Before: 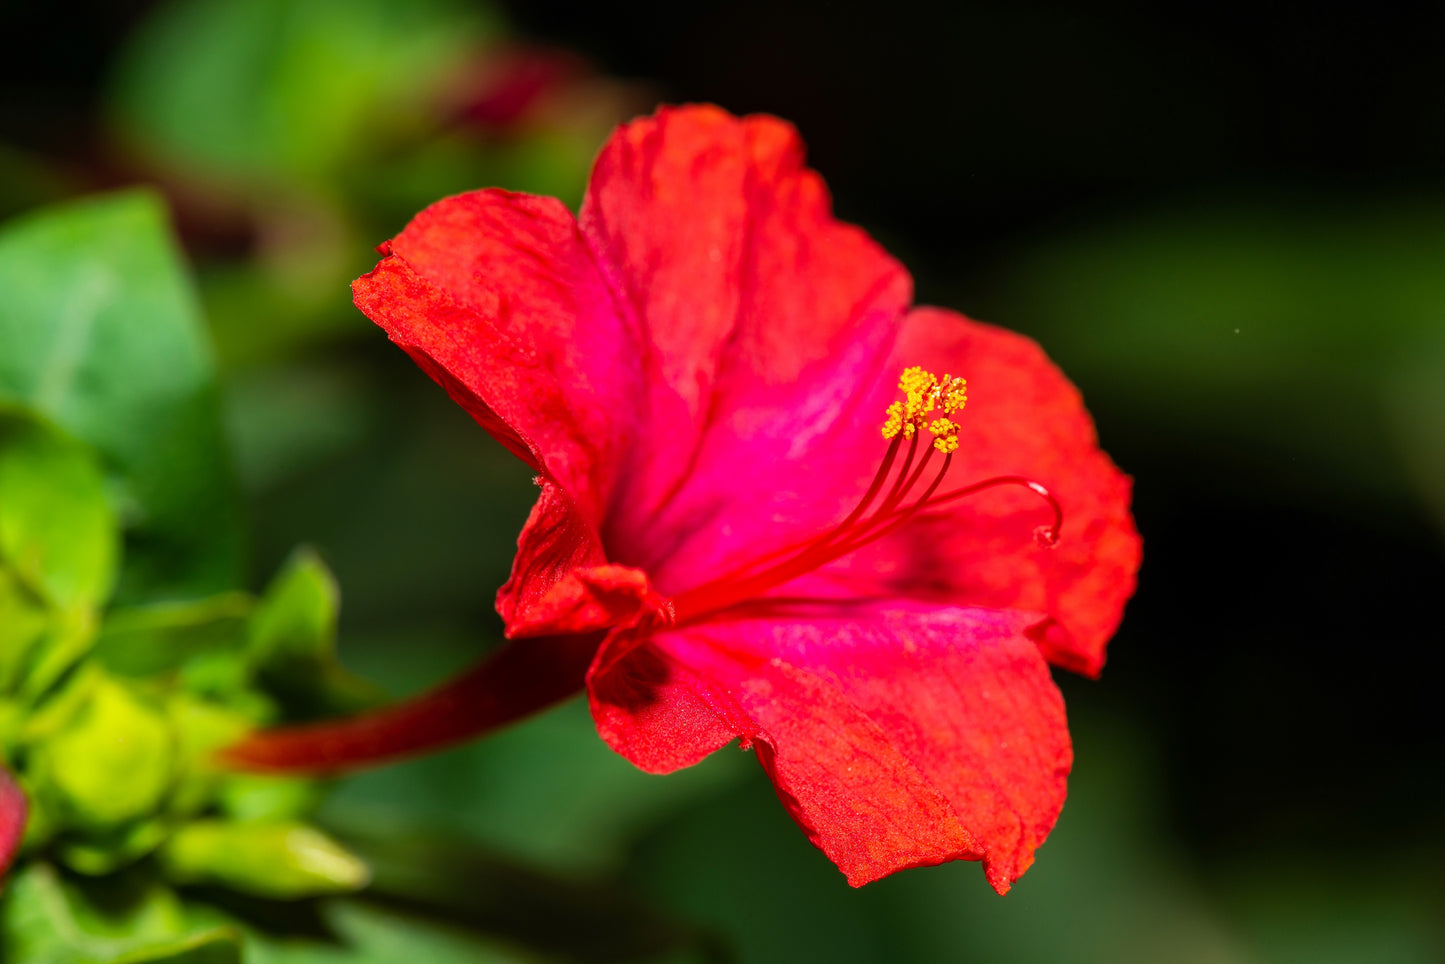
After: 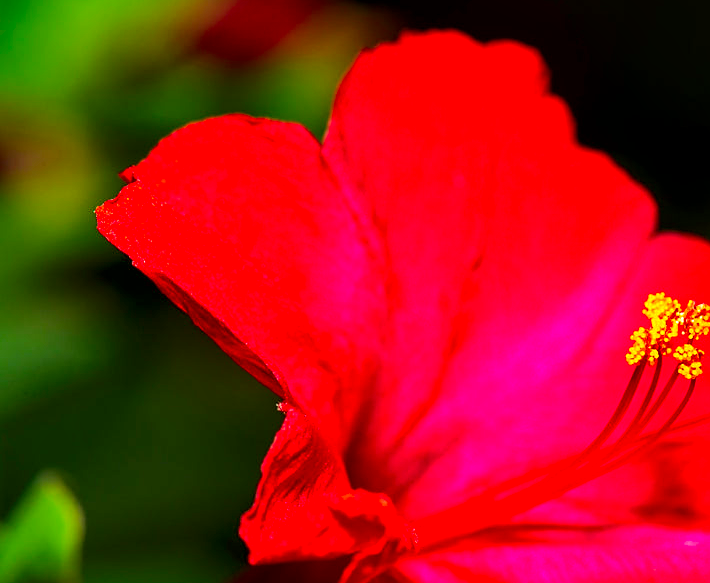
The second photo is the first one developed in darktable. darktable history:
crop: left 17.776%, top 7.697%, right 33.033%, bottom 31.738%
local contrast: mode bilateral grid, contrast 24, coarseness 61, detail 151%, midtone range 0.2
contrast brightness saturation: saturation 0.497
sharpen: on, module defaults
